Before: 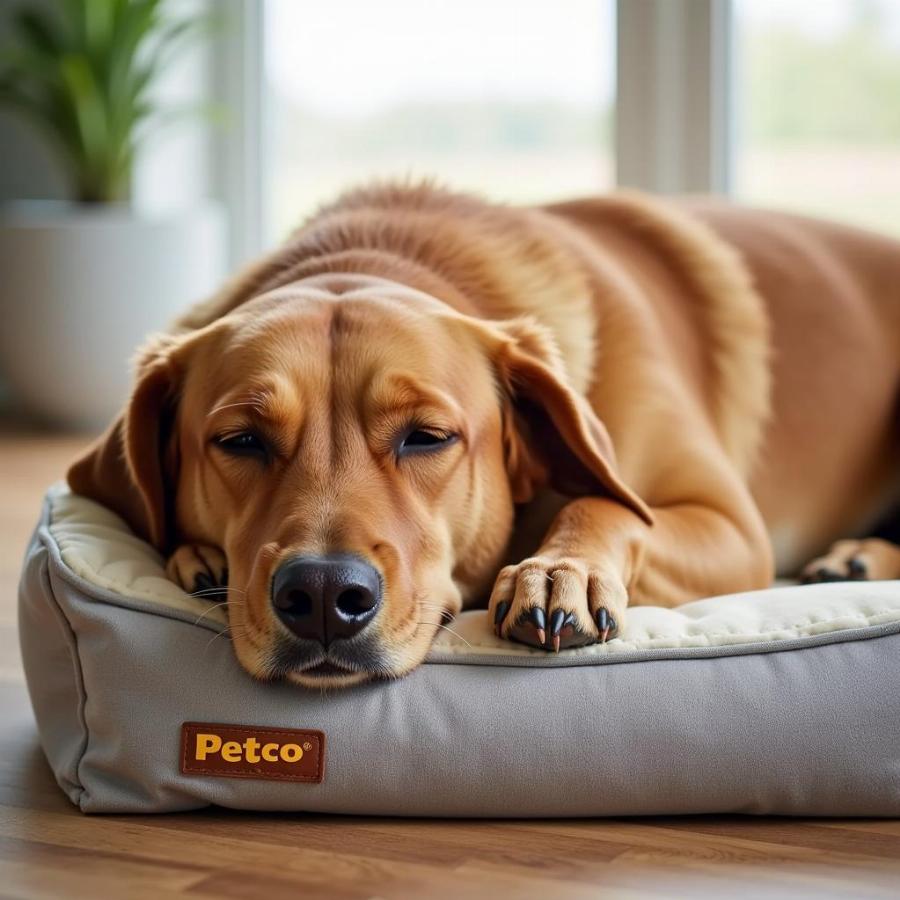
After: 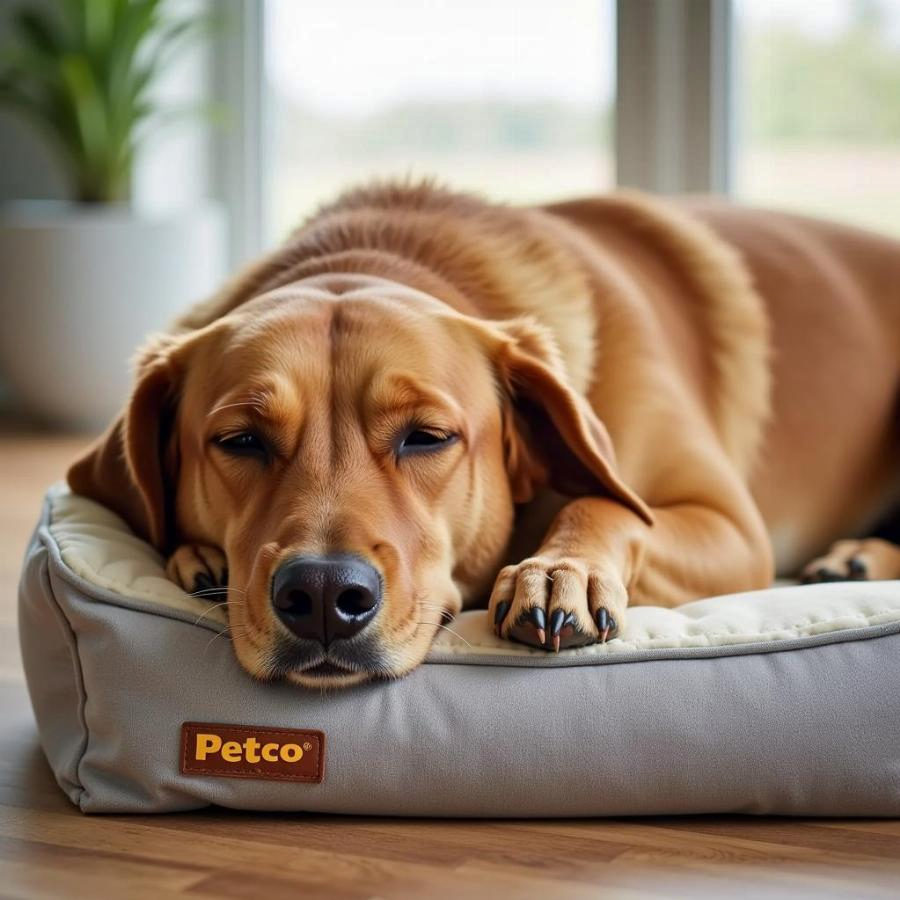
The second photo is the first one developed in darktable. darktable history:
shadows and highlights: white point adjustment 0.052, soften with gaussian
